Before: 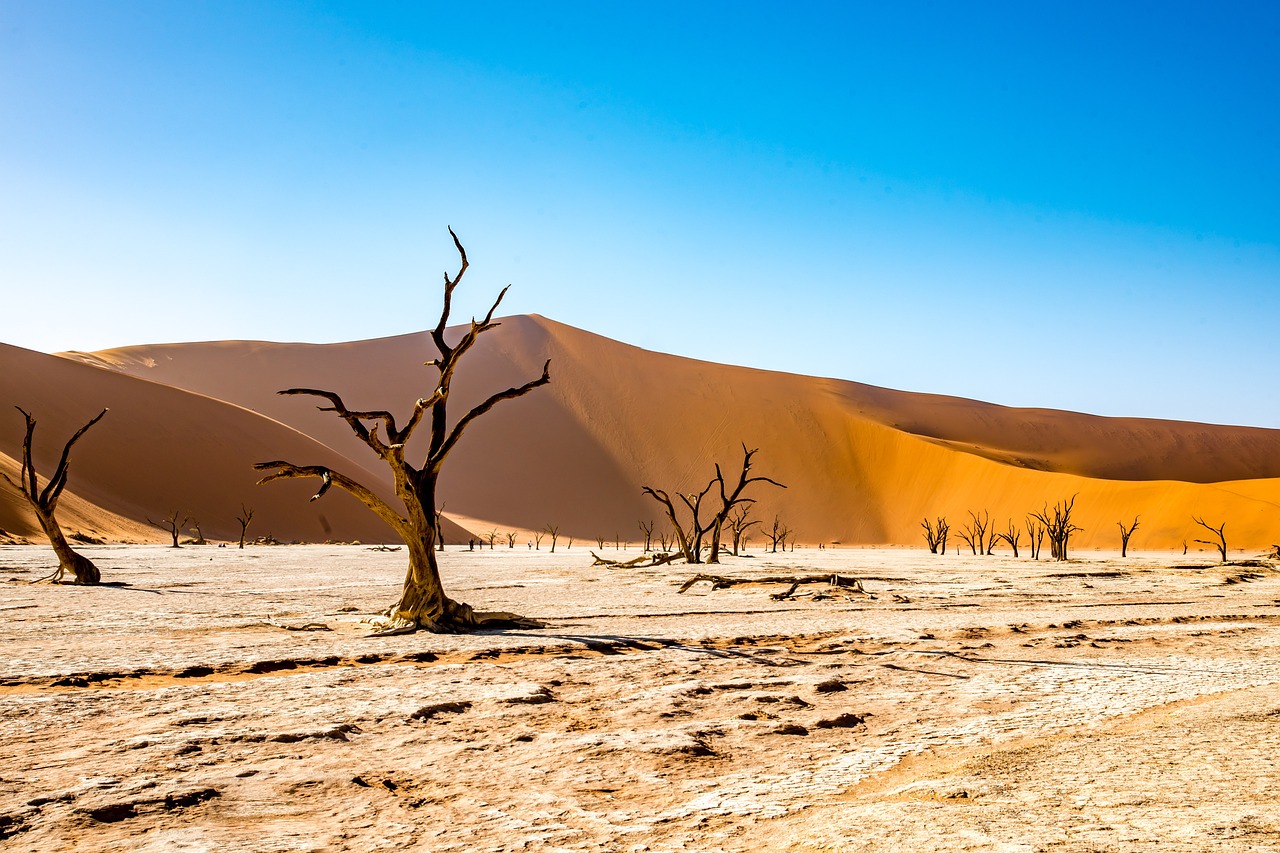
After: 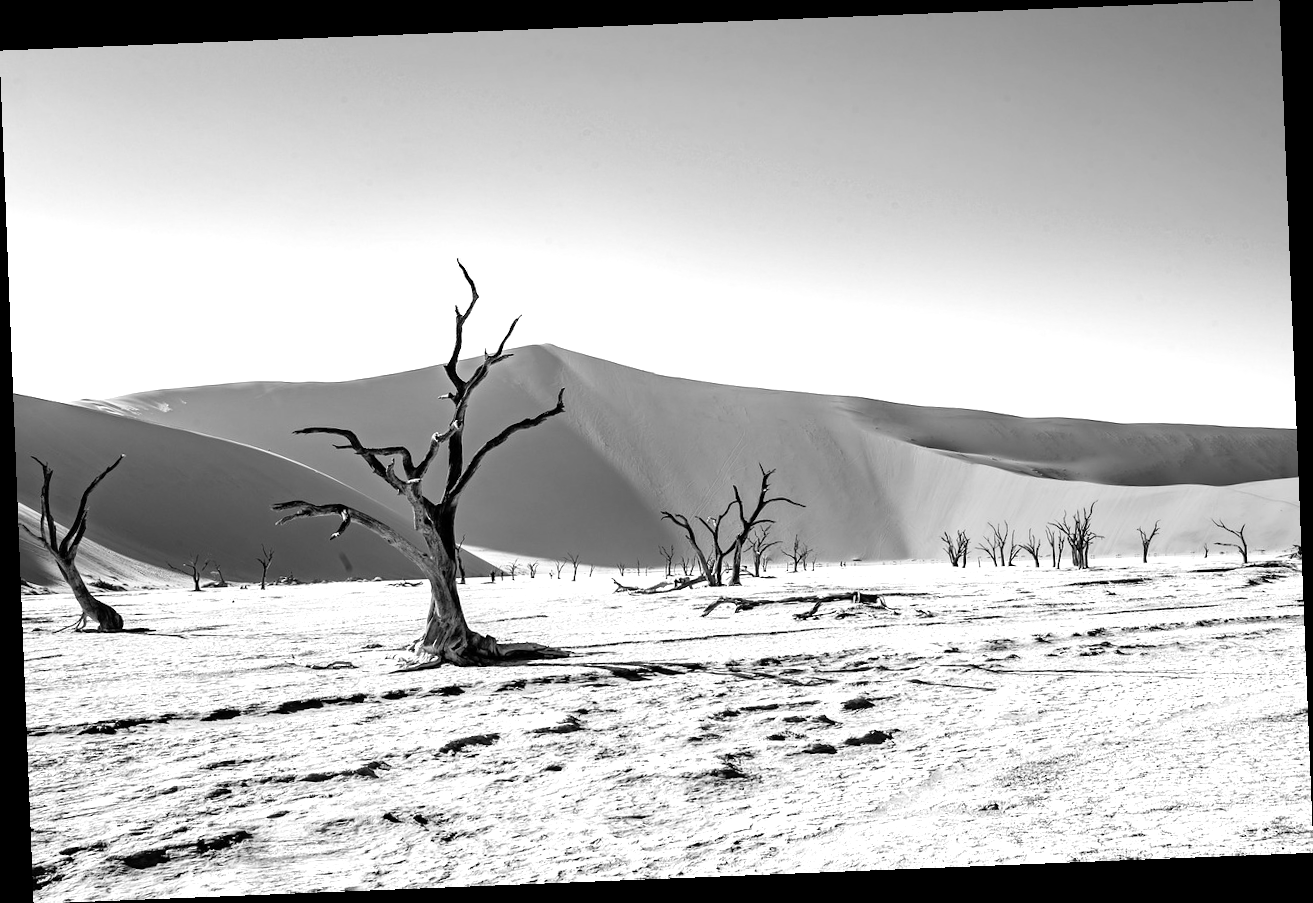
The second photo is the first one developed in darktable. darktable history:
monochrome: on, module defaults
rotate and perspective: rotation -2.29°, automatic cropping off
exposure: exposure 0.6 EV, compensate highlight preservation false
